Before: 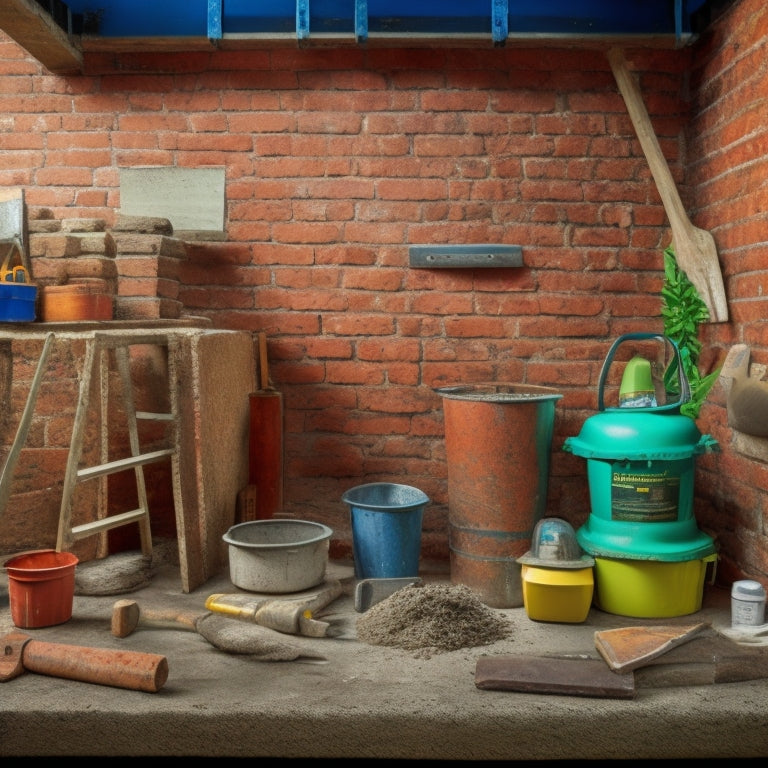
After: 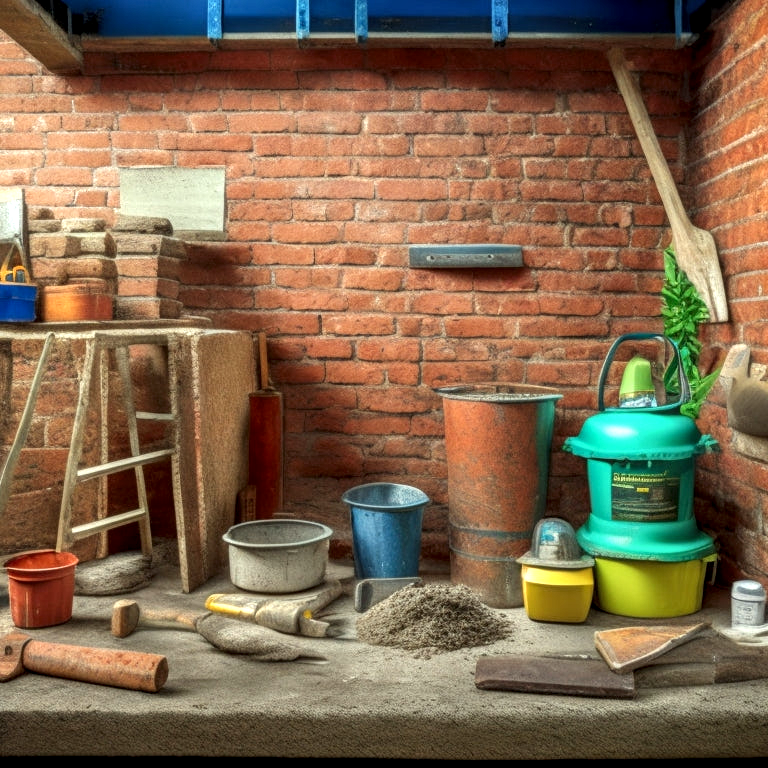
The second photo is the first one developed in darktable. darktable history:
exposure: black level correction 0, exposure 0.5 EV, compensate highlight preservation false
local contrast: detail 144%
color correction: highlights a* -2.68, highlights b* 2.57
